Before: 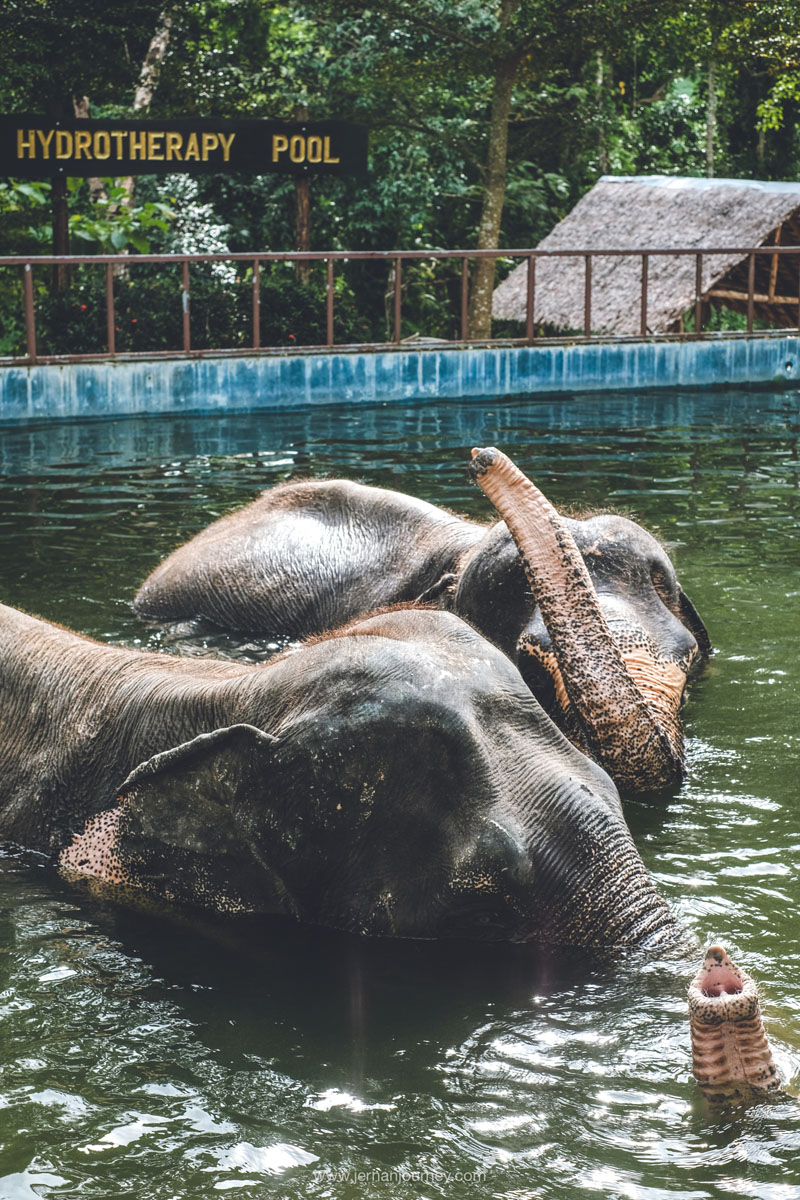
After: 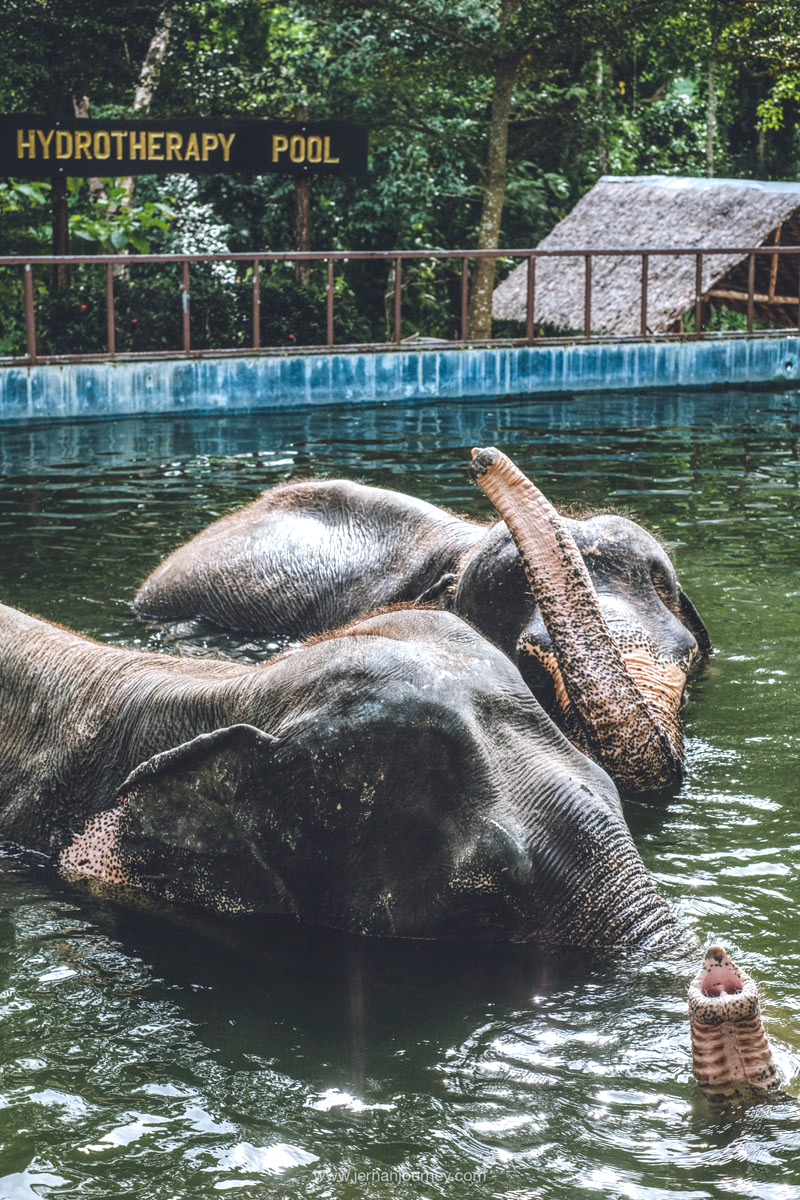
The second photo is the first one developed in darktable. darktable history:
local contrast: on, module defaults
white balance: red 0.983, blue 1.036
